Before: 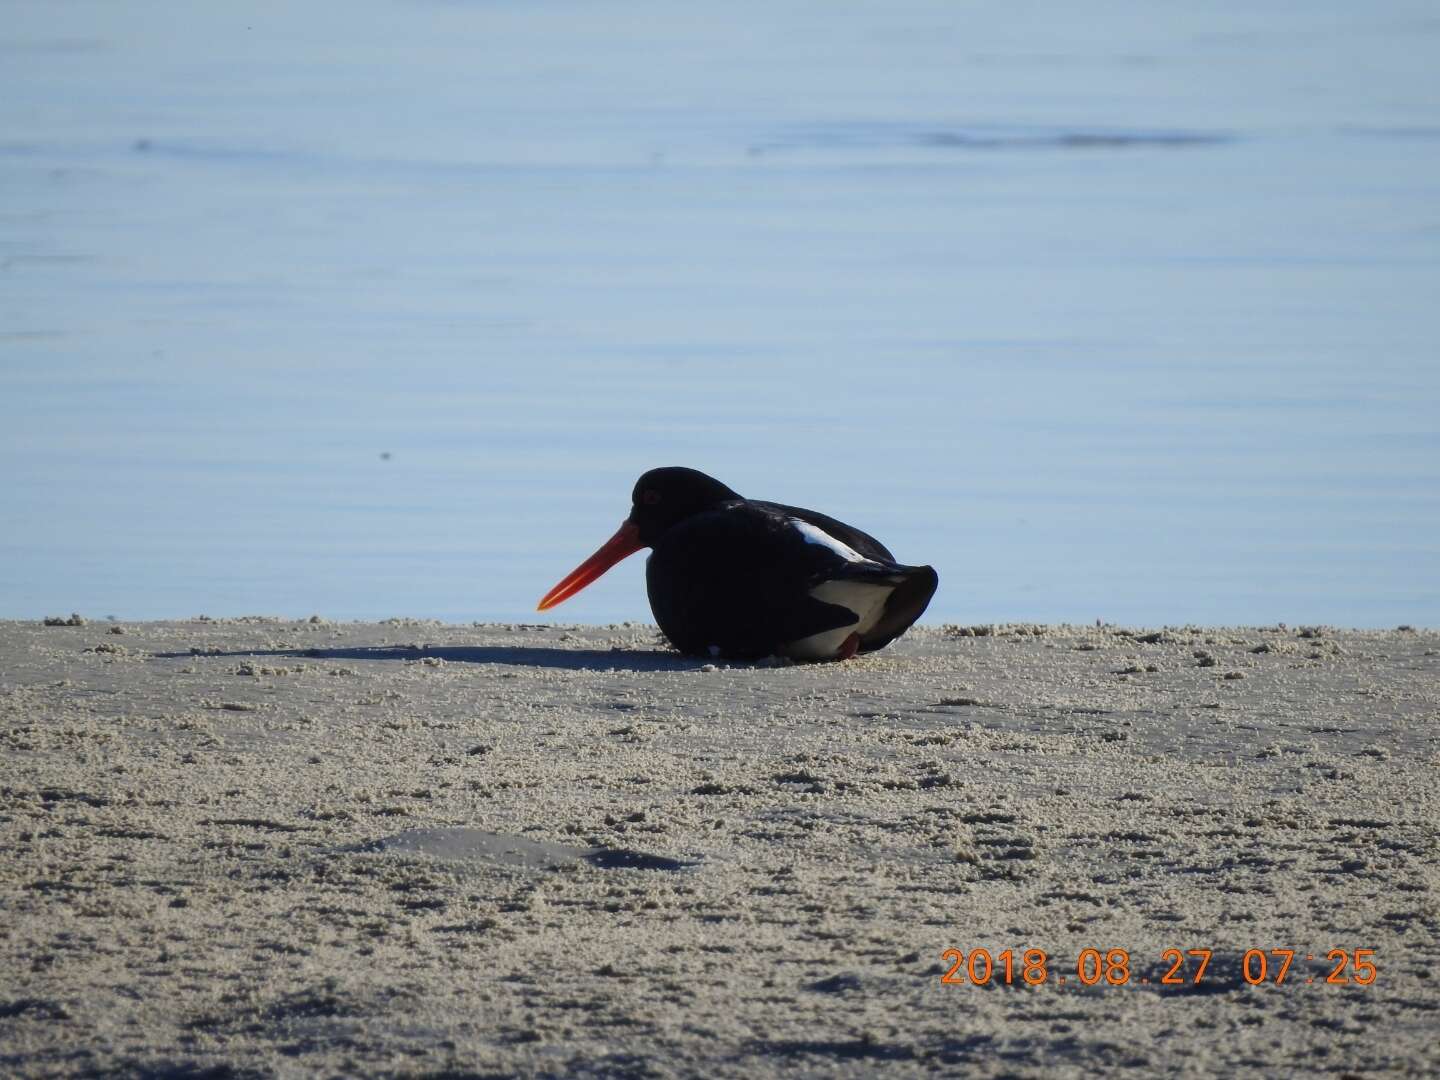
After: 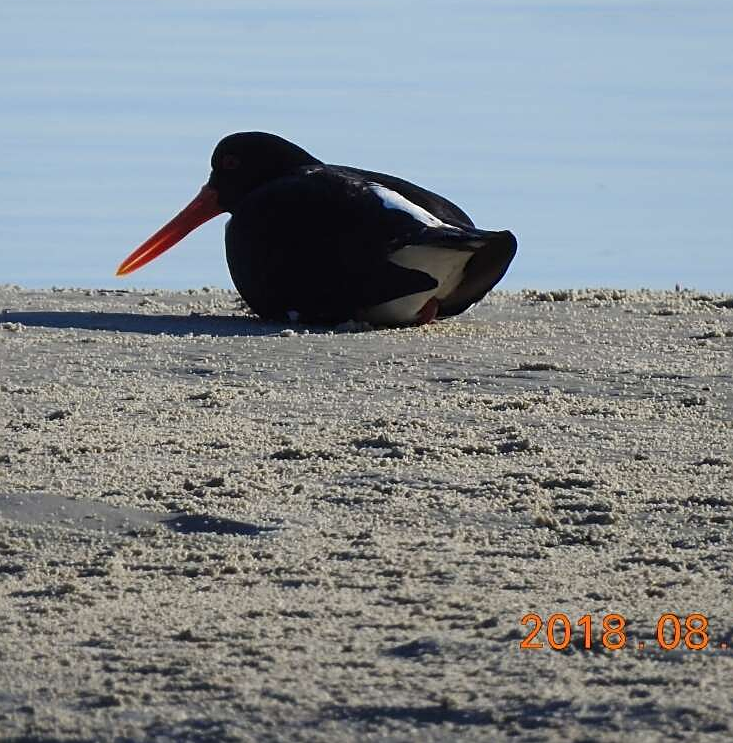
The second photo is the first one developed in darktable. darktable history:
crop and rotate: left 29.237%, top 31.152%, right 19.807%
sharpen: on, module defaults
